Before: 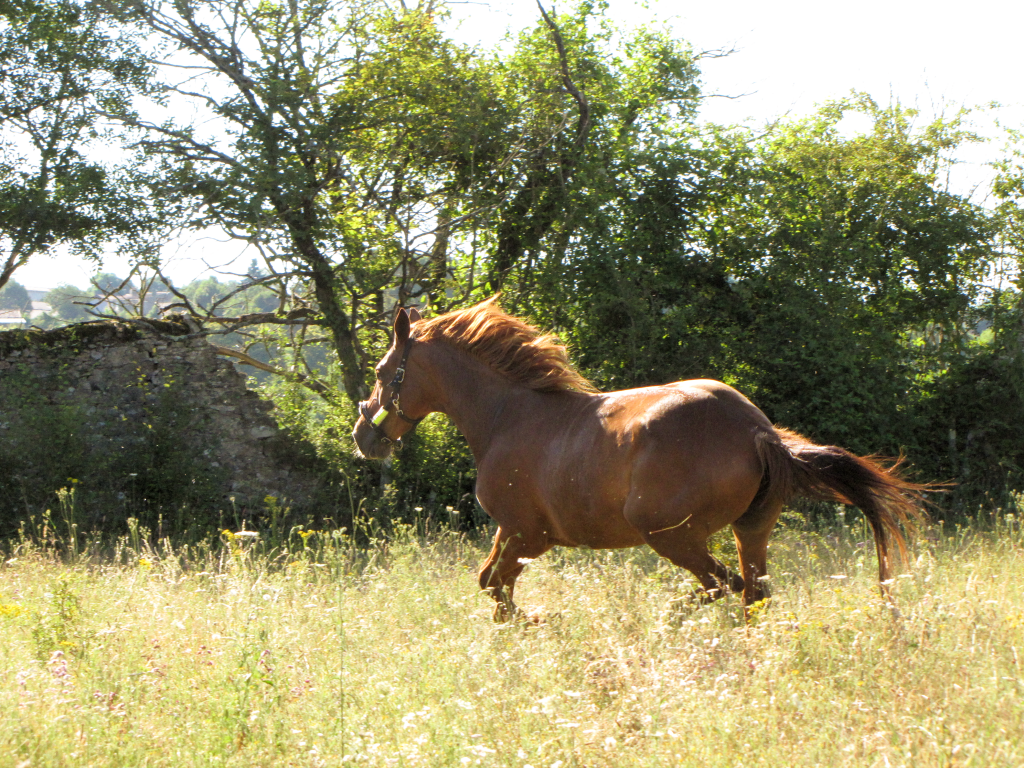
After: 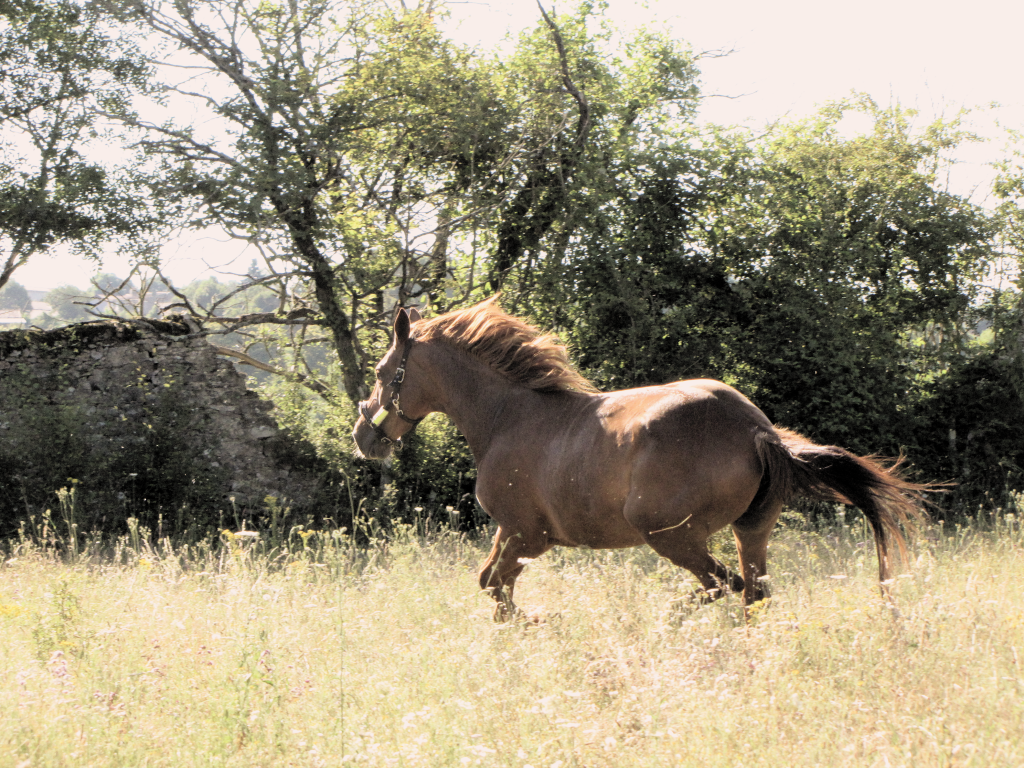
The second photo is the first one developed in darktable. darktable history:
color correction: highlights a* 5.6, highlights b* 5.16, saturation 0.63
contrast brightness saturation: brightness 0.141
filmic rgb: middle gray luminance 12.57%, black relative exposure -10.12 EV, white relative exposure 3.47 EV, target black luminance 0%, hardness 5.69, latitude 45.14%, contrast 1.214, highlights saturation mix 5.33%, shadows ↔ highlights balance 26.37%, iterations of high-quality reconstruction 0
